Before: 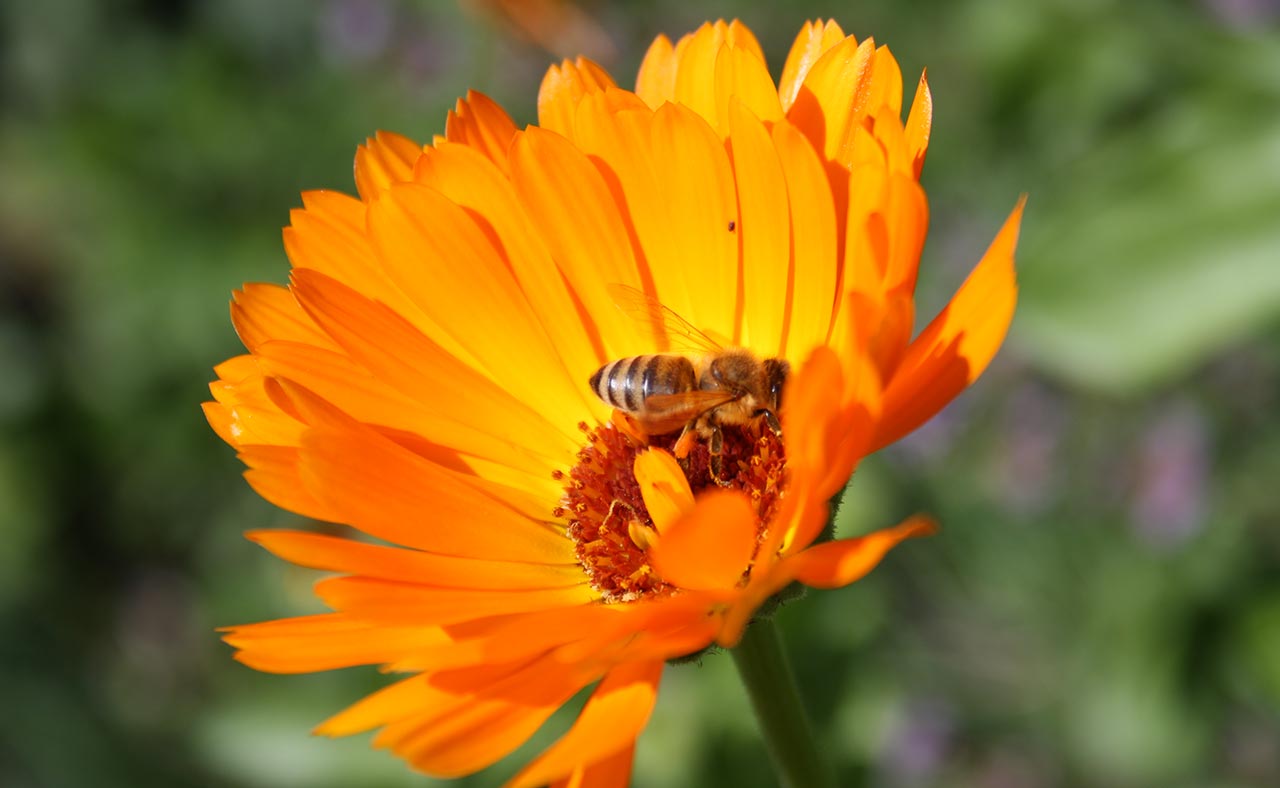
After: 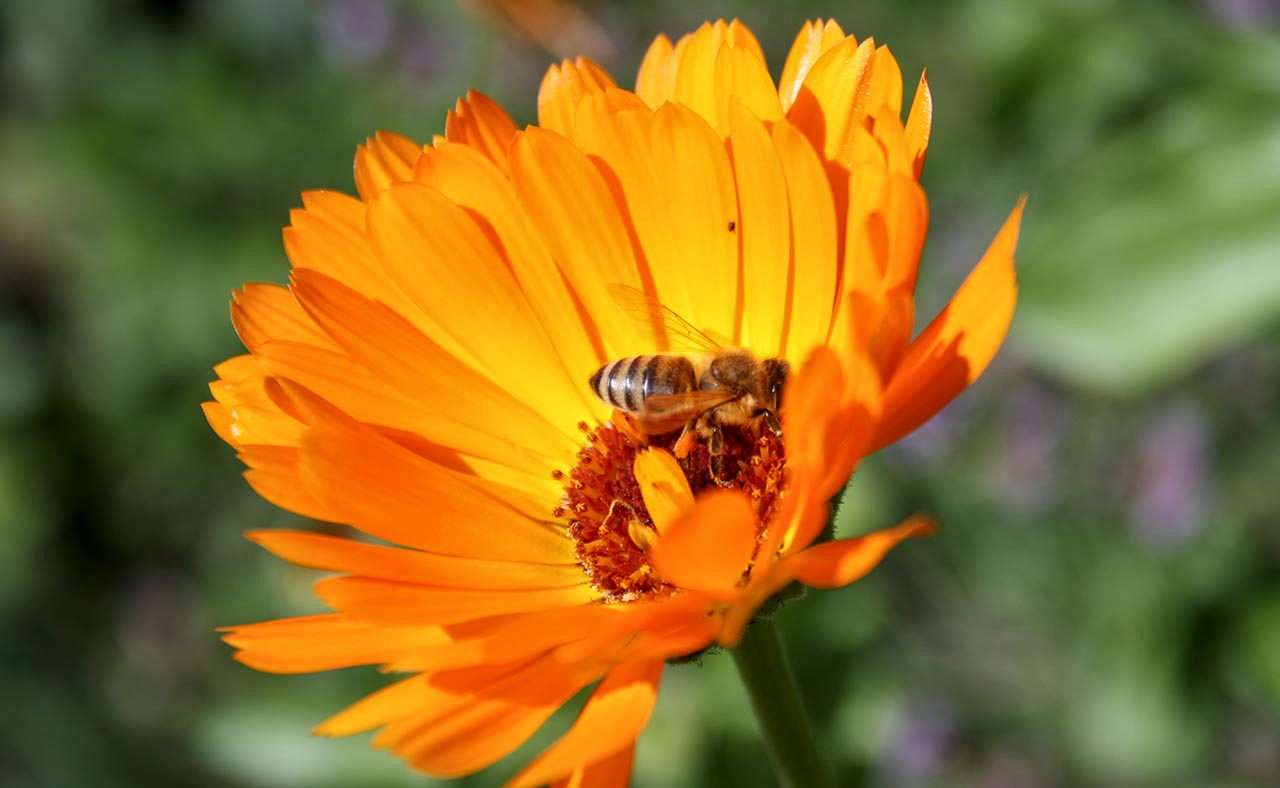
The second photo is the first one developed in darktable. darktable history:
local contrast: on, module defaults
white balance: red 0.98, blue 1.034
